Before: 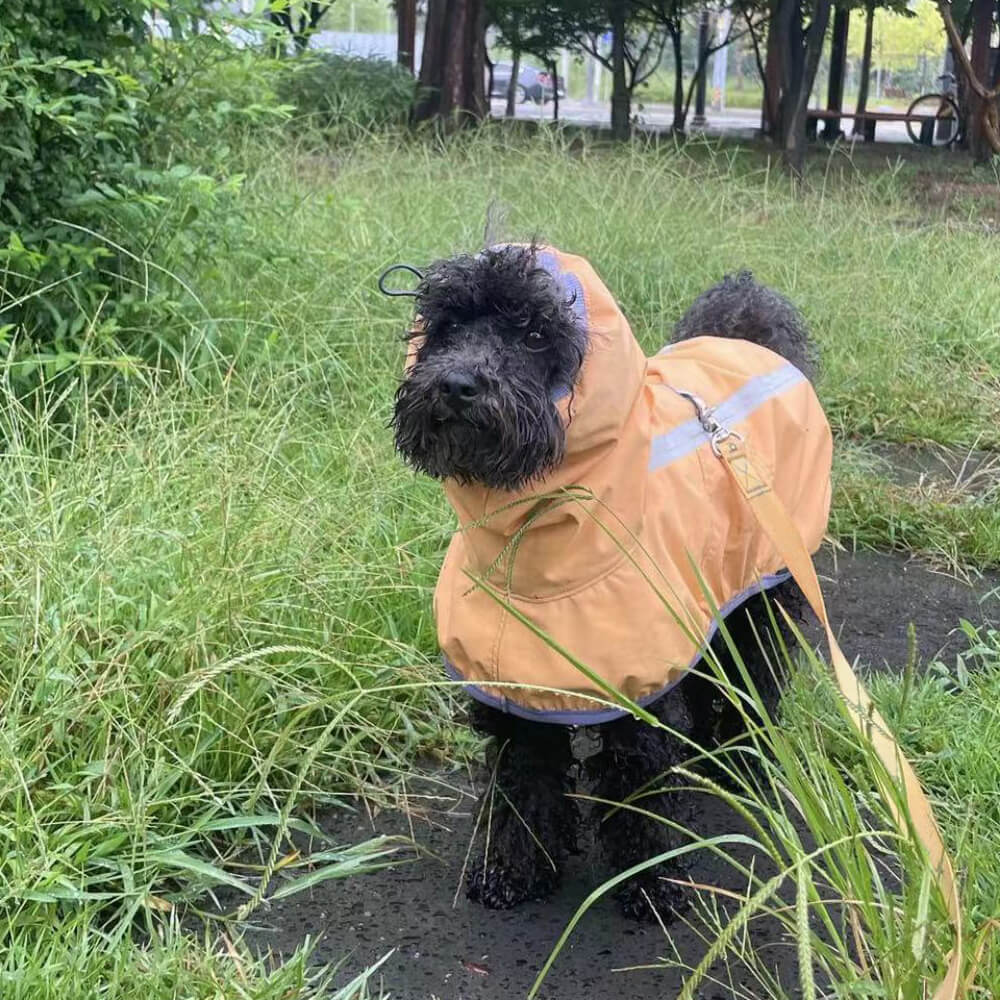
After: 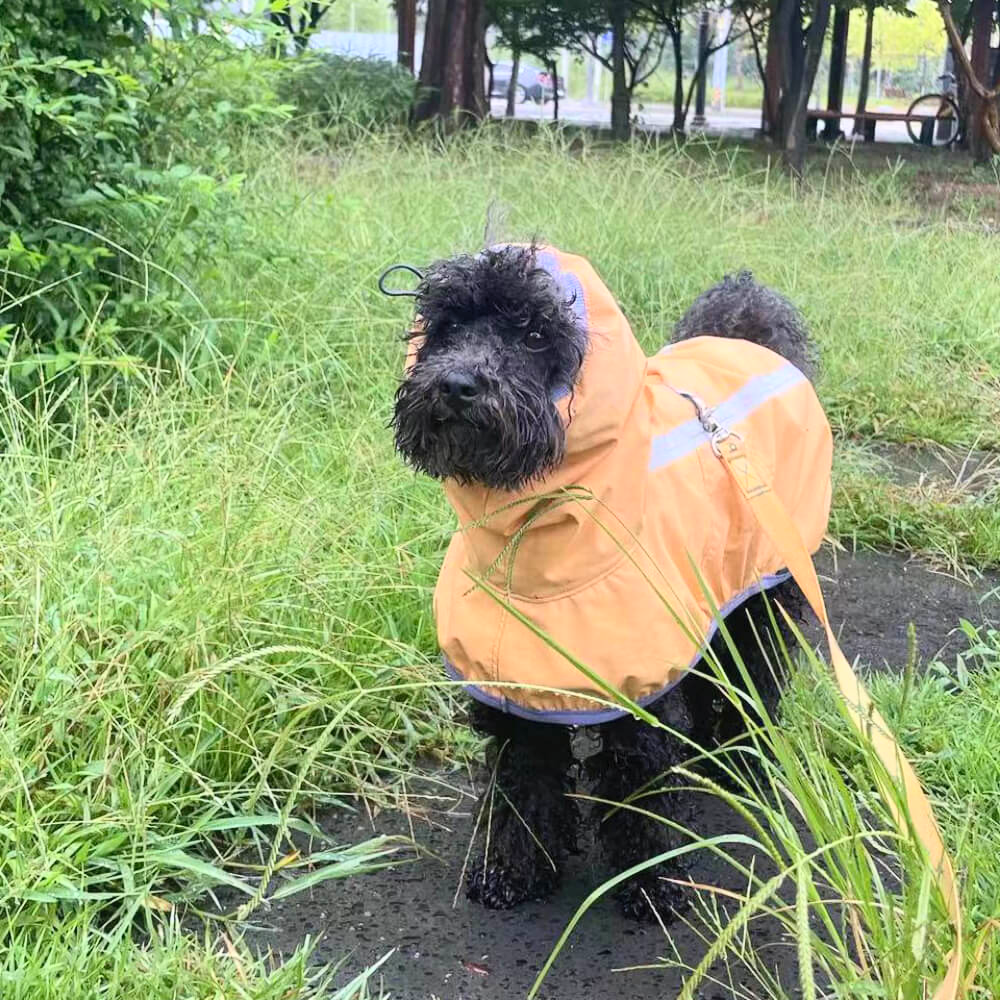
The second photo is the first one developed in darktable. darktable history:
contrast brightness saturation: contrast 0.199, brightness 0.167, saturation 0.215
